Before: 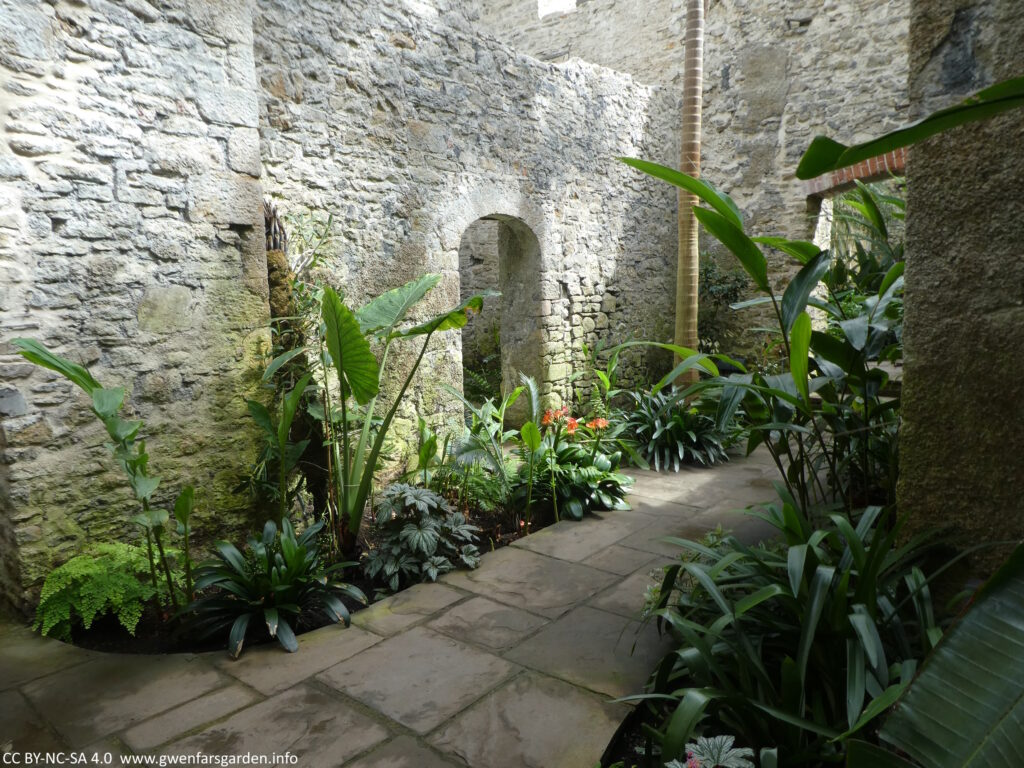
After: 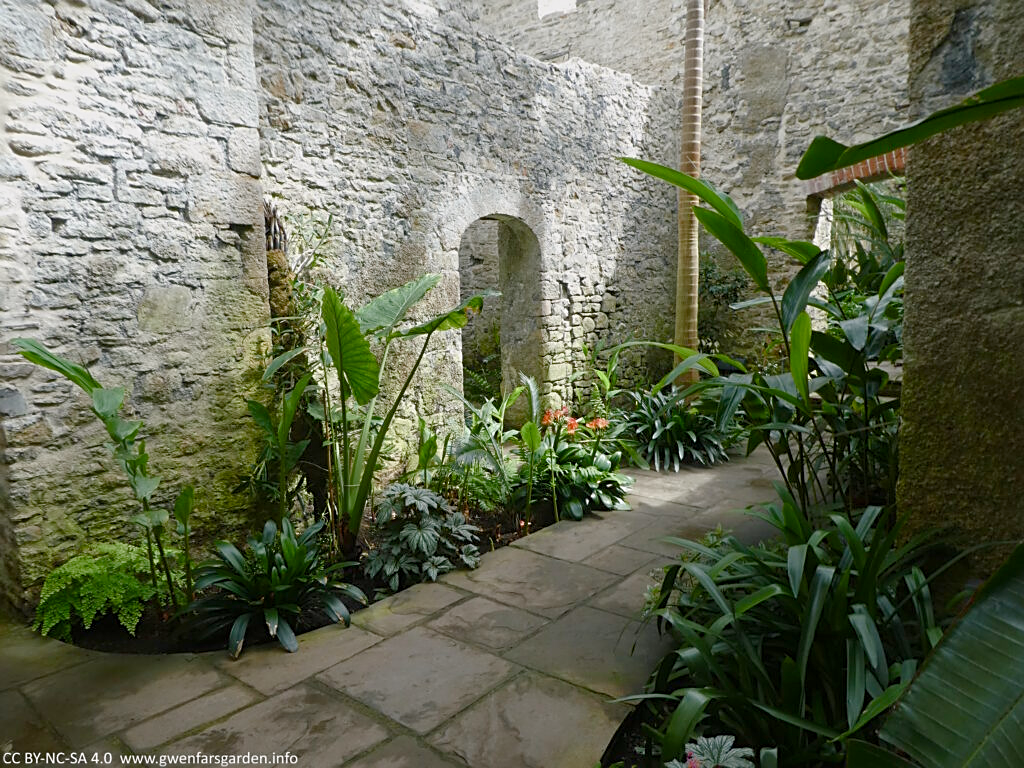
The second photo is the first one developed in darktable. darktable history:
sharpen: on, module defaults
color balance rgb: shadows lift › chroma 1%, shadows lift › hue 113°, highlights gain › chroma 0.2%, highlights gain › hue 333°, perceptual saturation grading › global saturation 20%, perceptual saturation grading › highlights -50%, perceptual saturation grading › shadows 25%, contrast -10%
